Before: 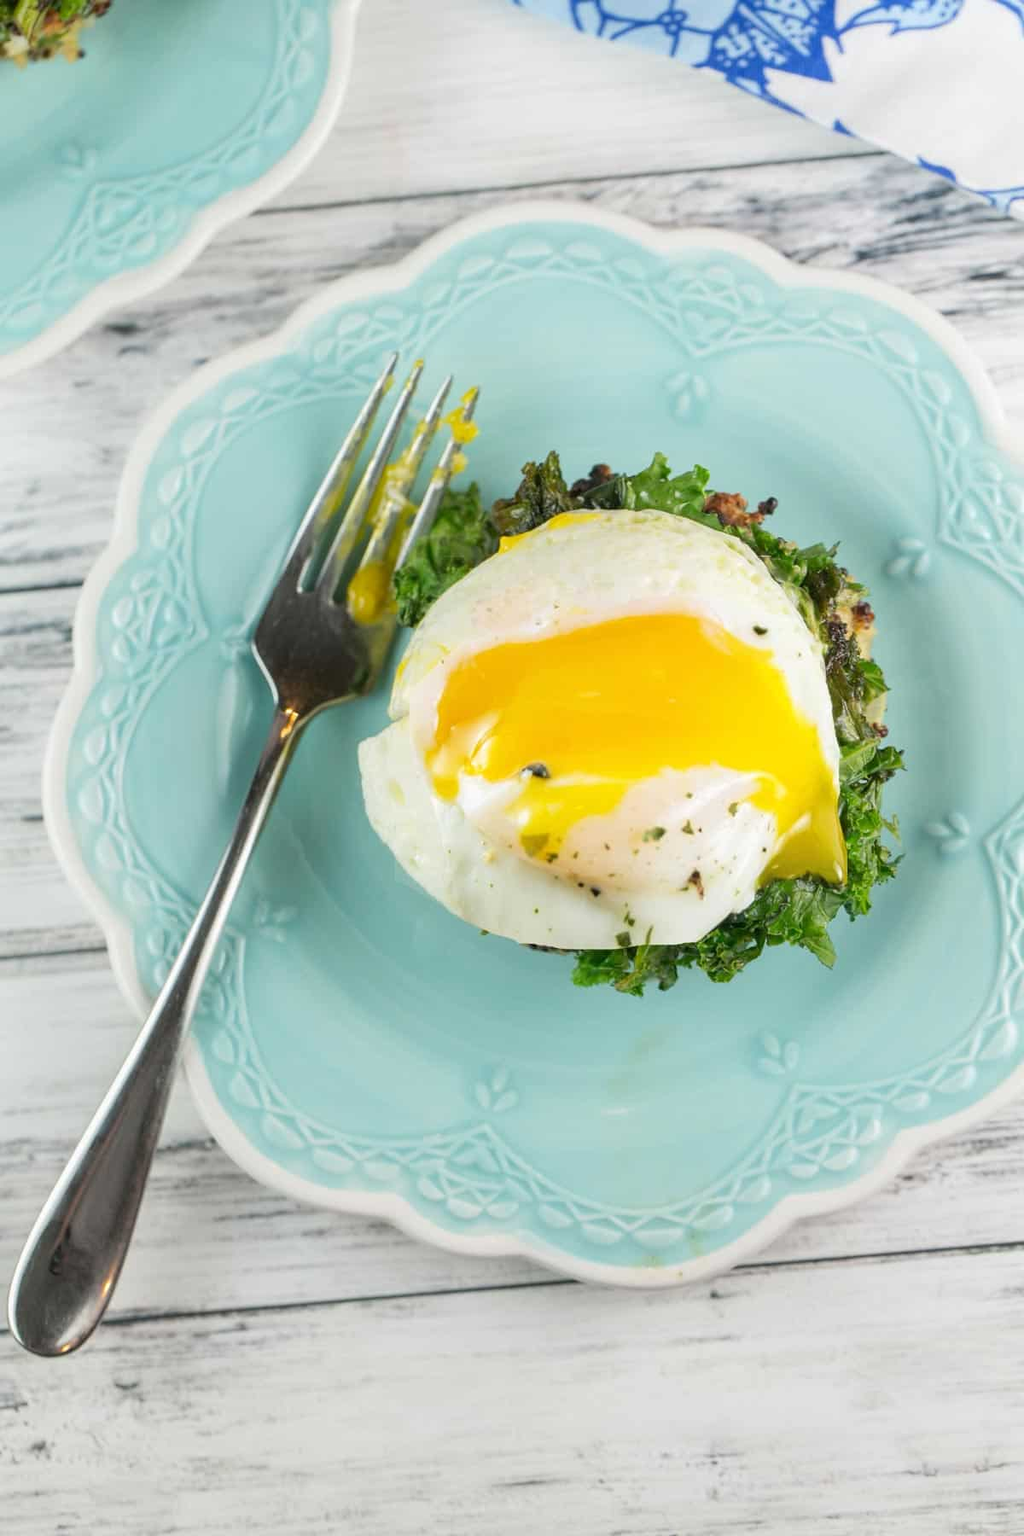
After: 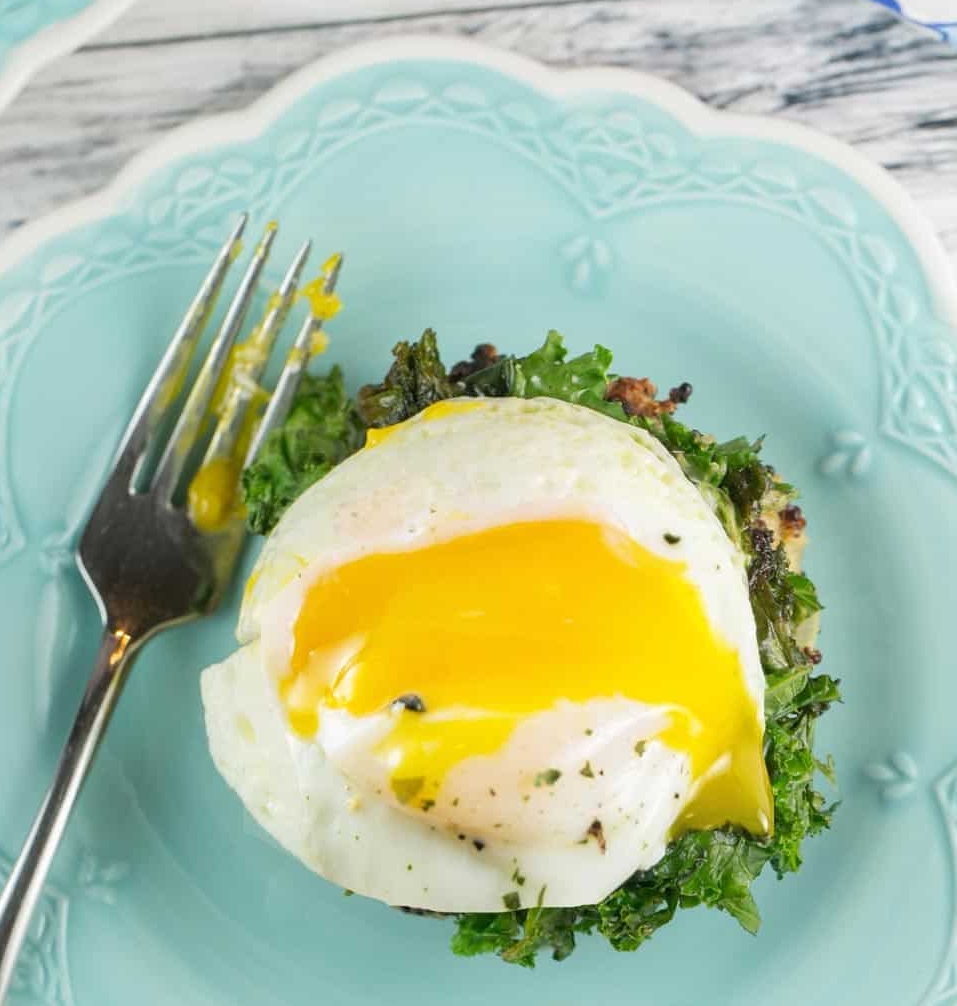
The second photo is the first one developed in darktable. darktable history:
crop: left 18.31%, top 11.118%, right 1.93%, bottom 32.987%
